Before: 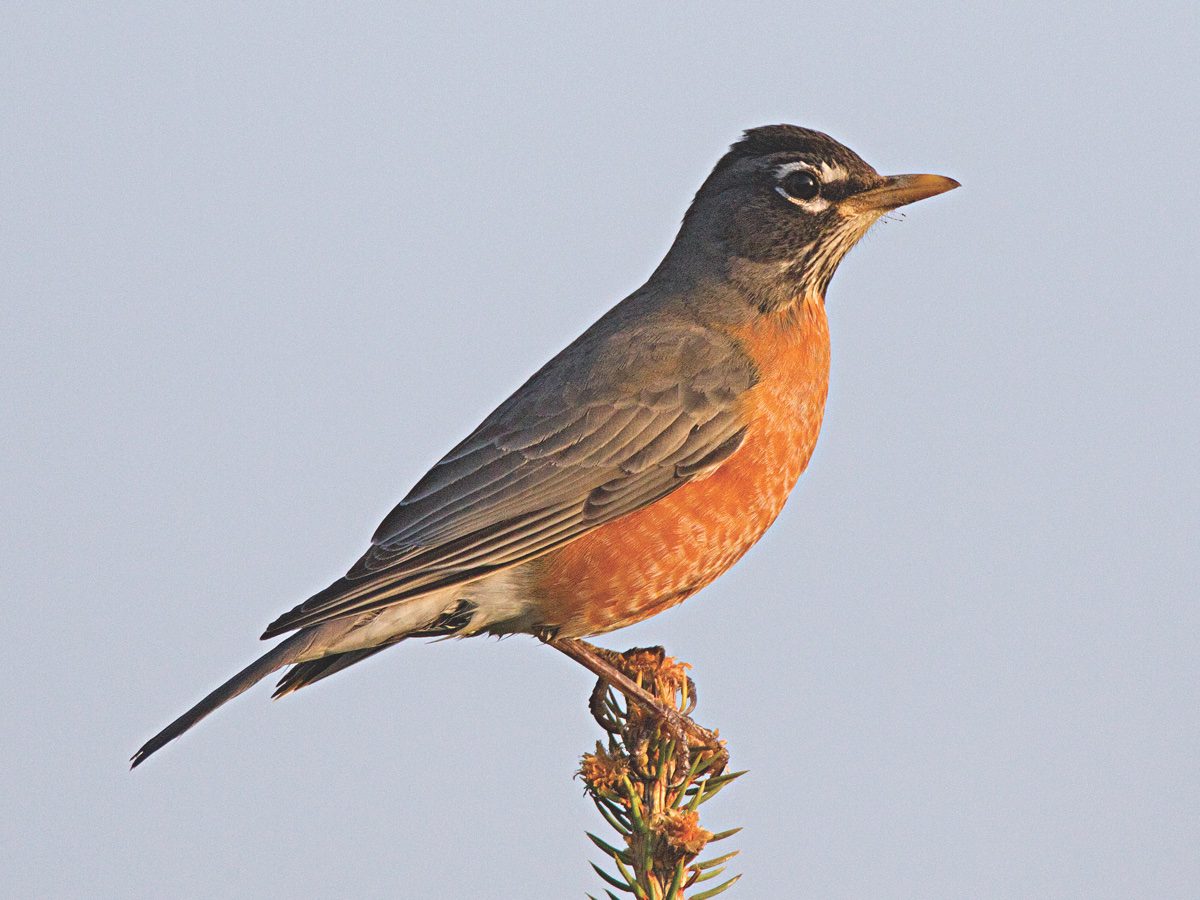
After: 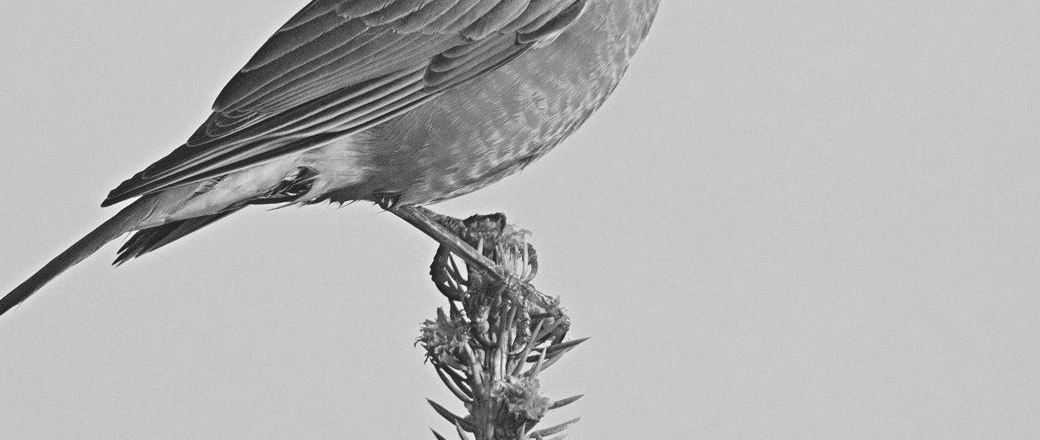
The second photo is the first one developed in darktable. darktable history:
monochrome: on, module defaults
crop and rotate: left 13.306%, top 48.129%, bottom 2.928%
color balance rgb: perceptual saturation grading › global saturation 20%, global vibrance 20%
tone equalizer: on, module defaults
